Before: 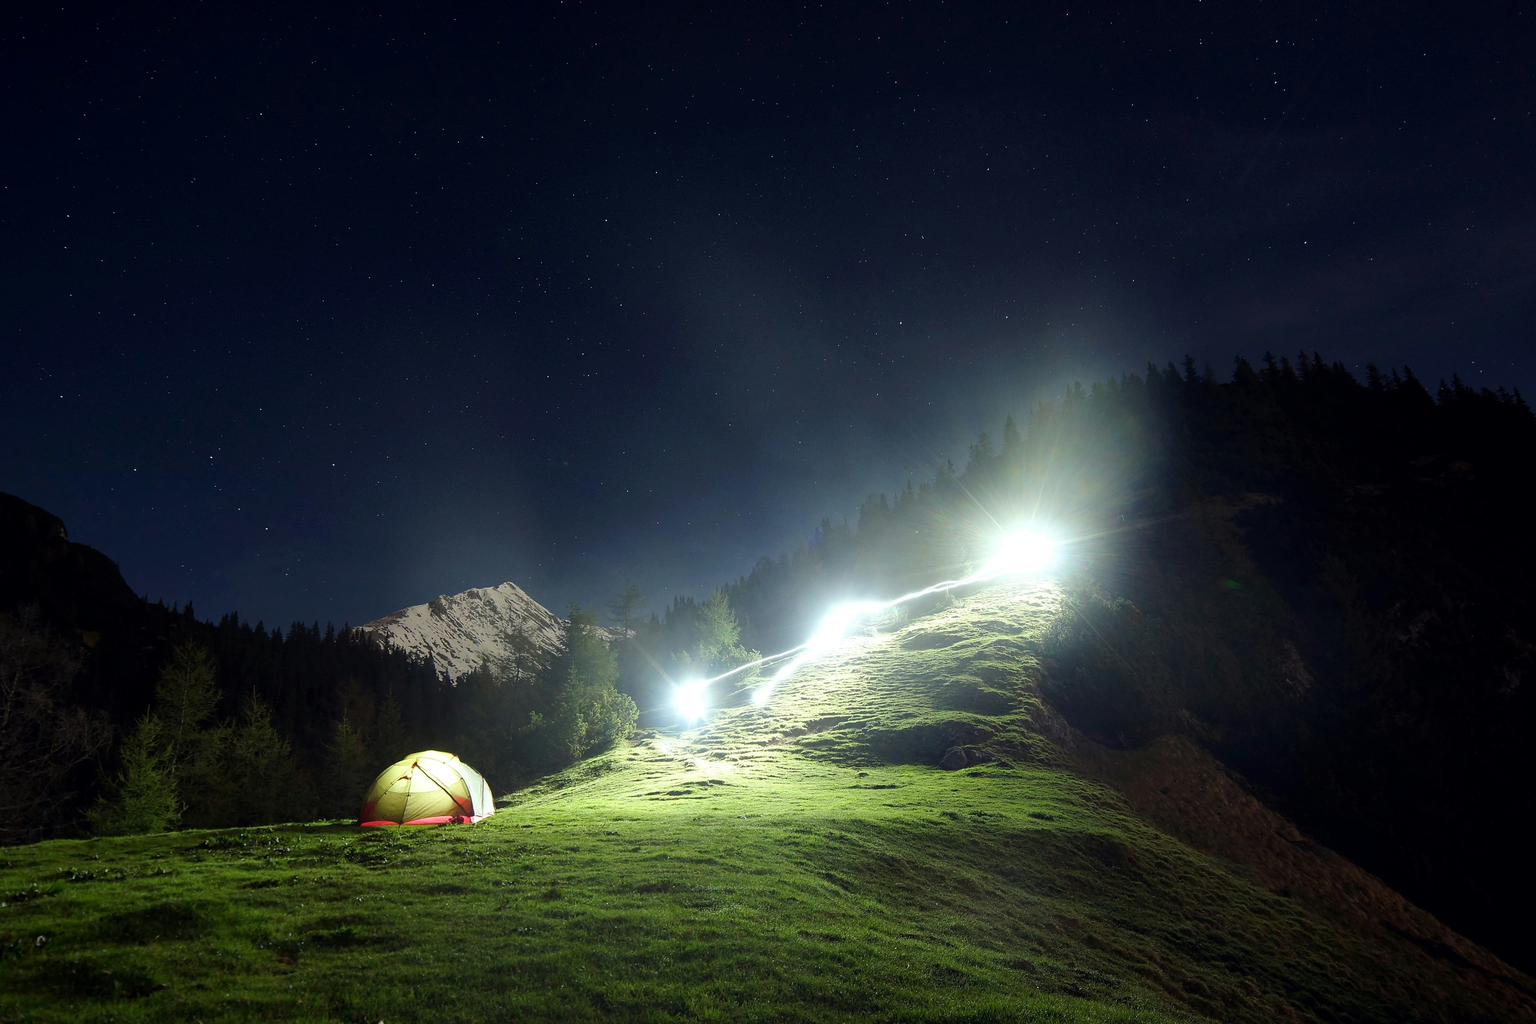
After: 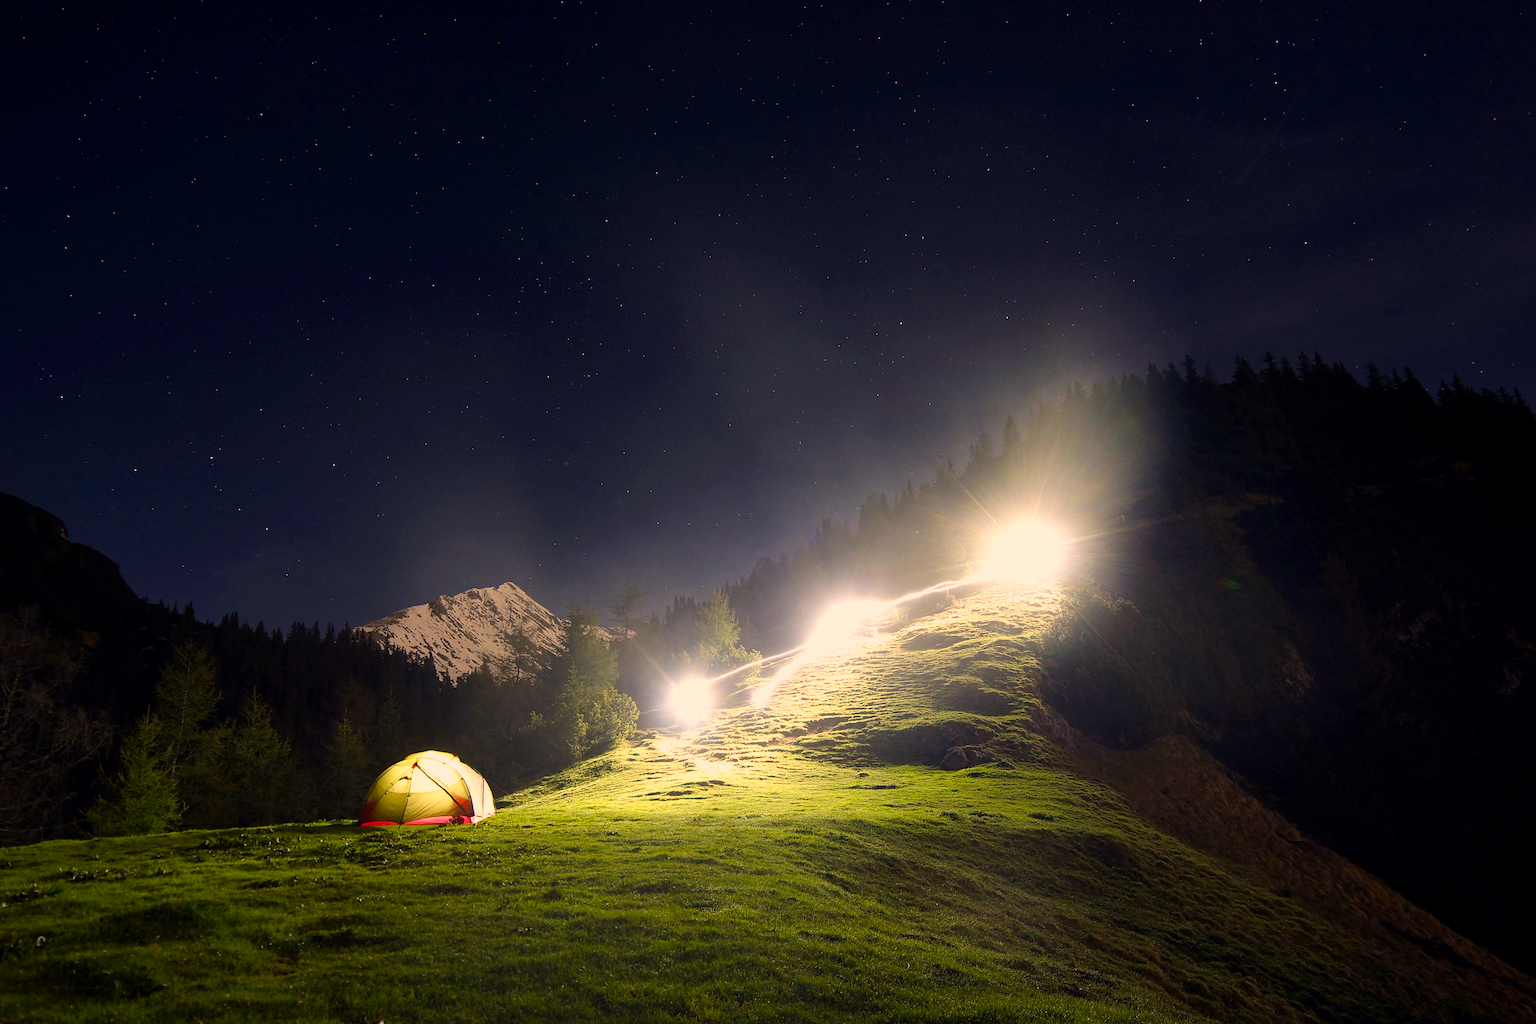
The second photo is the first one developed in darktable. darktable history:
color balance rgb: shadows lift › chroma 1.042%, shadows lift › hue 28.82°, perceptual saturation grading › global saturation 3.584%, global vibrance 15.907%, saturation formula JzAzBz (2021)
color correction: highlights a* 22.56, highlights b* 21.61
